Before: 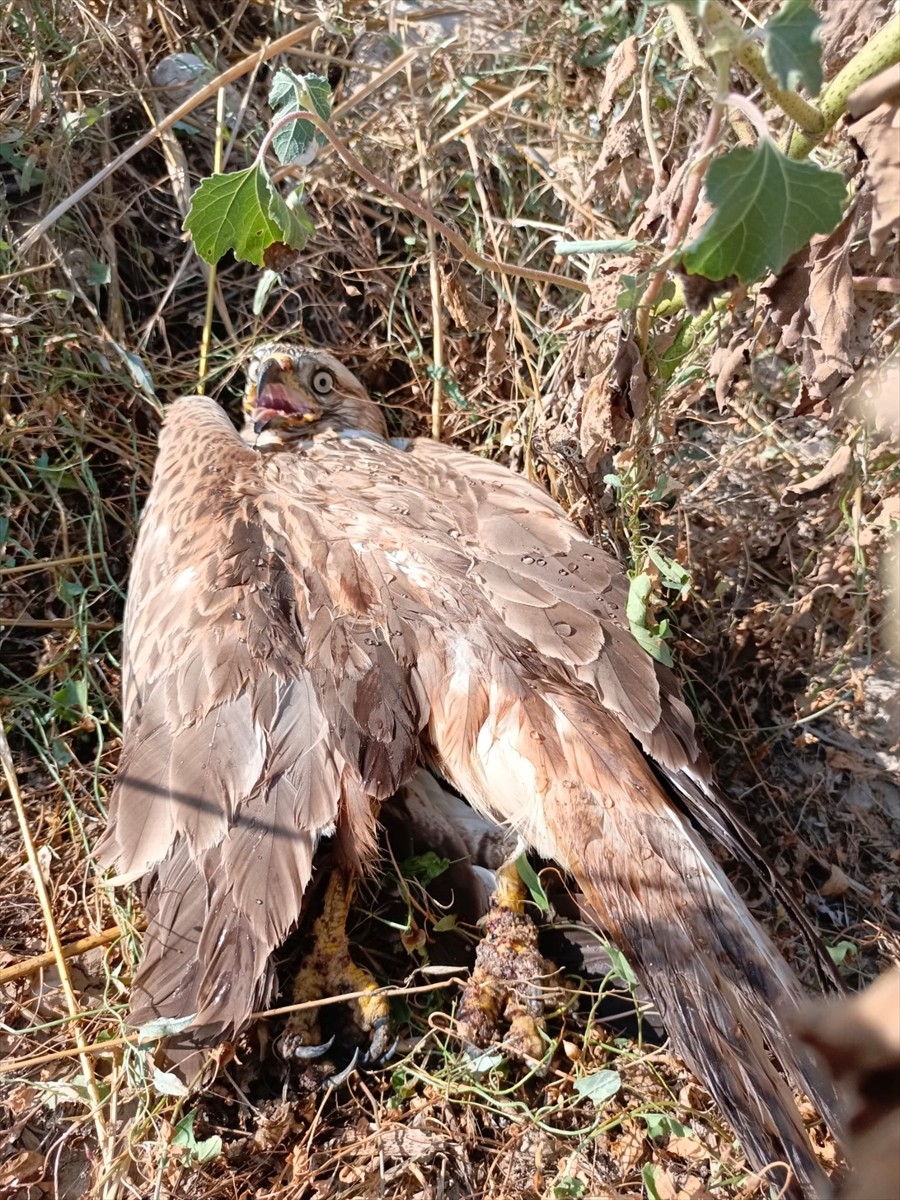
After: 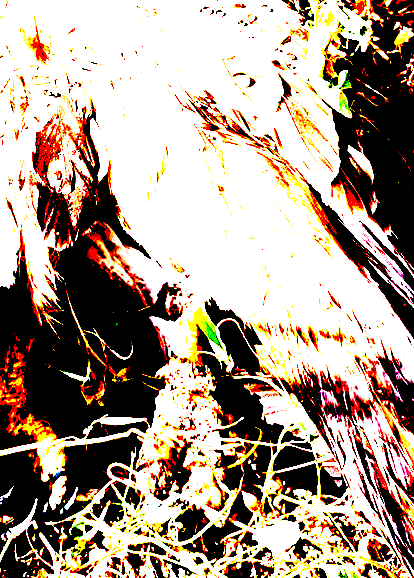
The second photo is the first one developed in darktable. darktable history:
crop: left 35.71%, top 45.782%, right 18.185%, bottom 5.99%
exposure: black level correction 0.1, exposure 2.896 EV, compensate exposure bias true, compensate highlight preservation false
contrast equalizer: y [[0.601, 0.6, 0.598, 0.598, 0.6, 0.601], [0.5 ×6], [0.5 ×6], [0 ×6], [0 ×6]]
base curve: curves: ch0 [(0, 0) (0.036, 0.025) (0.121, 0.166) (0.206, 0.329) (0.605, 0.79) (1, 1)], preserve colors none
